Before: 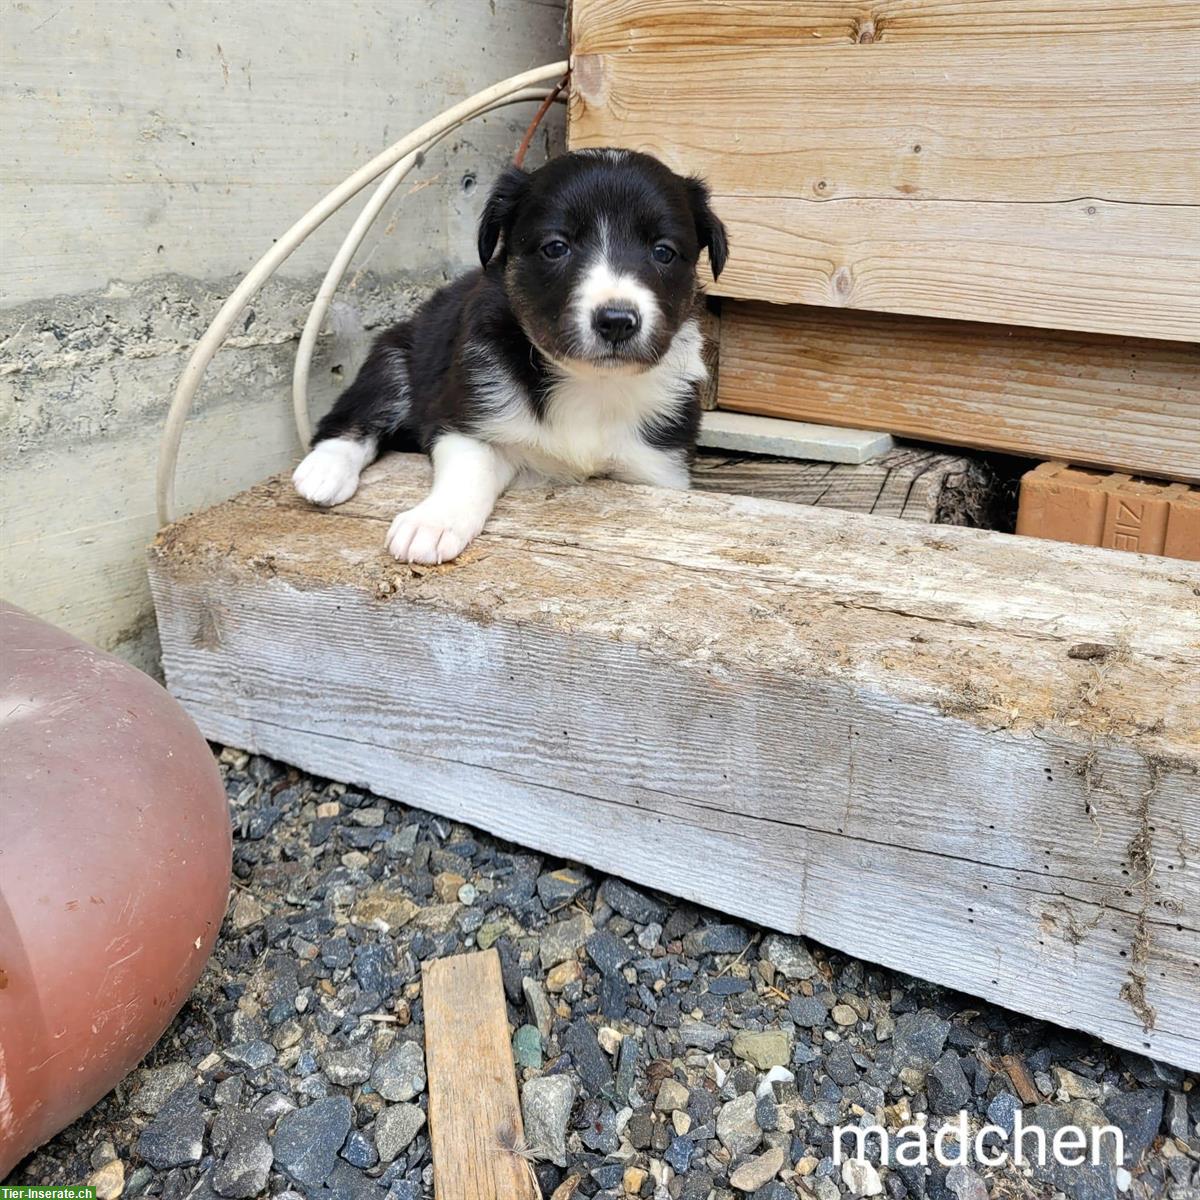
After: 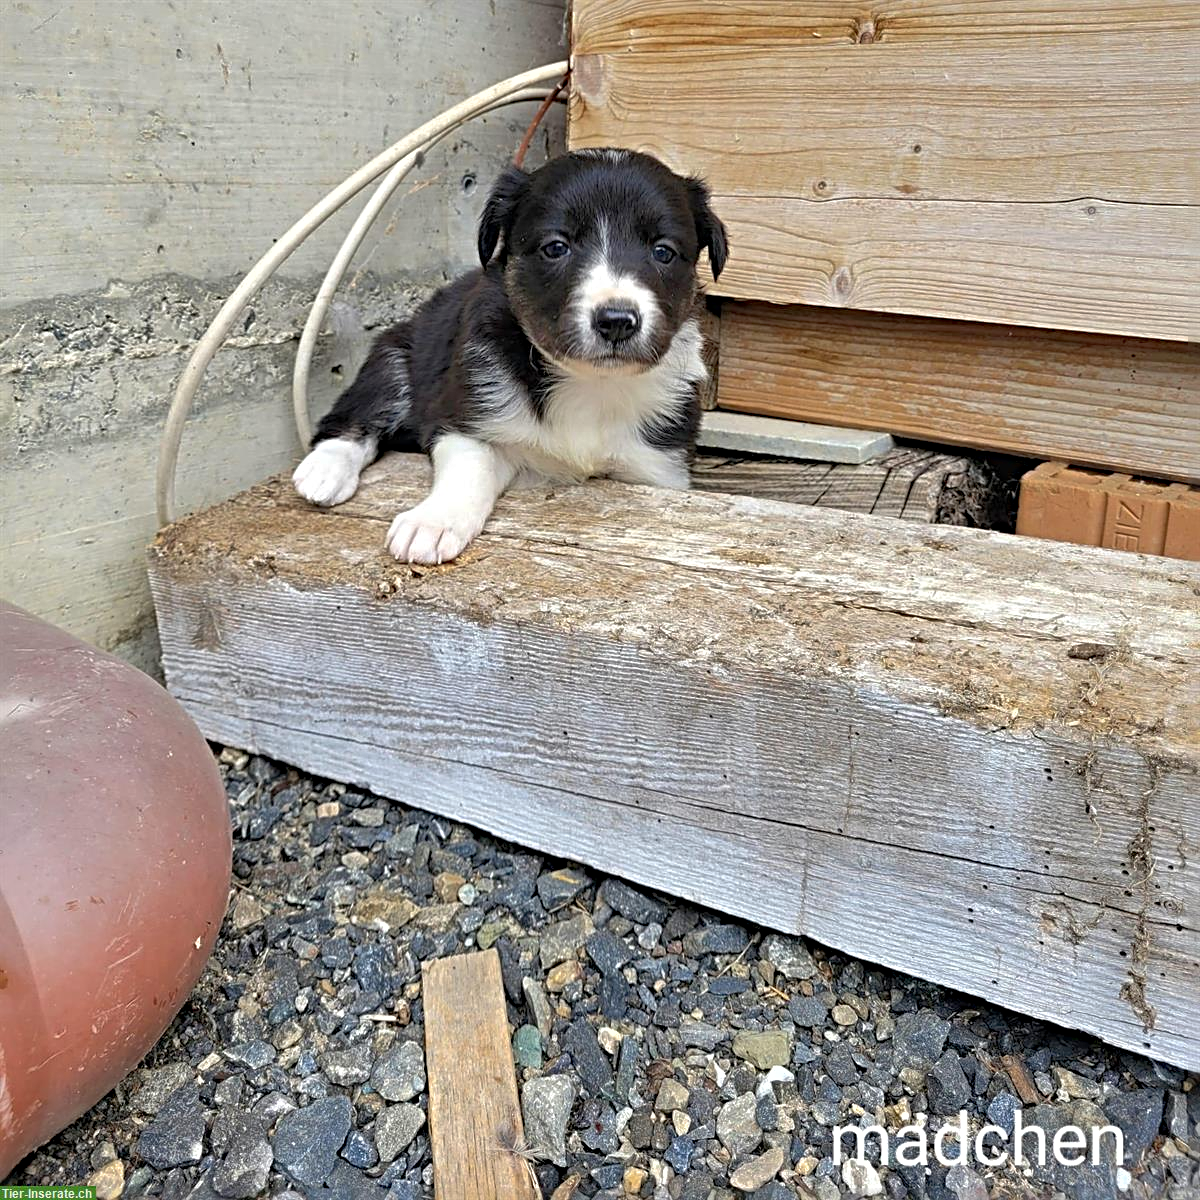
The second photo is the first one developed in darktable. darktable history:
shadows and highlights: on, module defaults
exposure: compensate highlight preservation false
sharpen: radius 4.92
